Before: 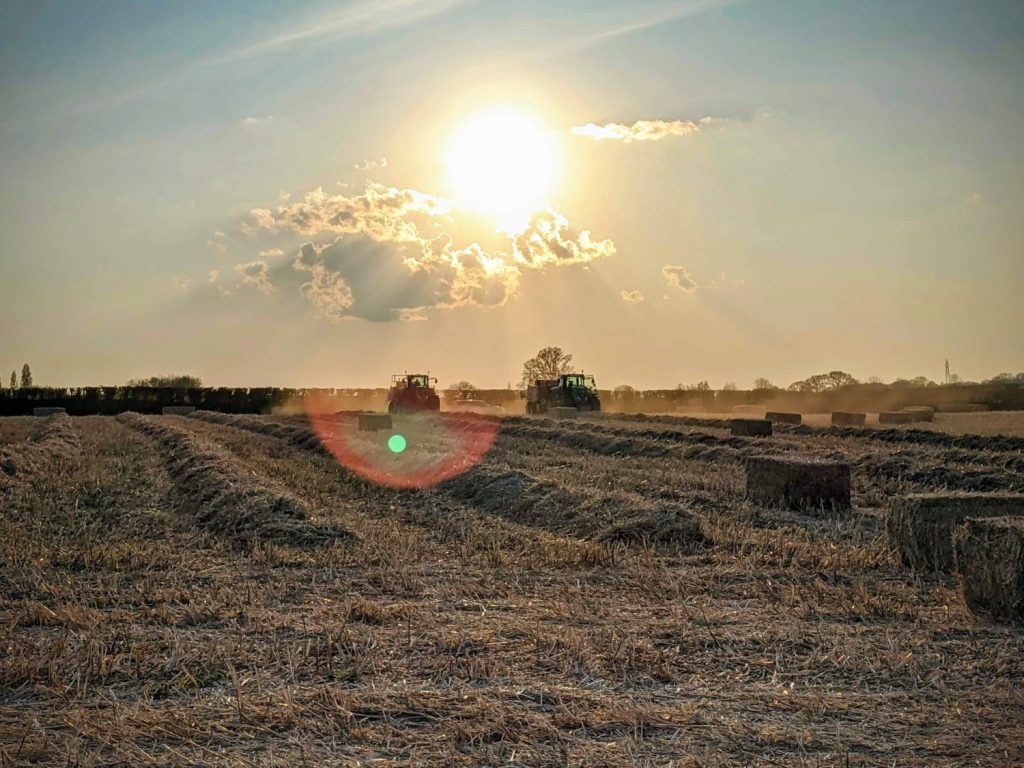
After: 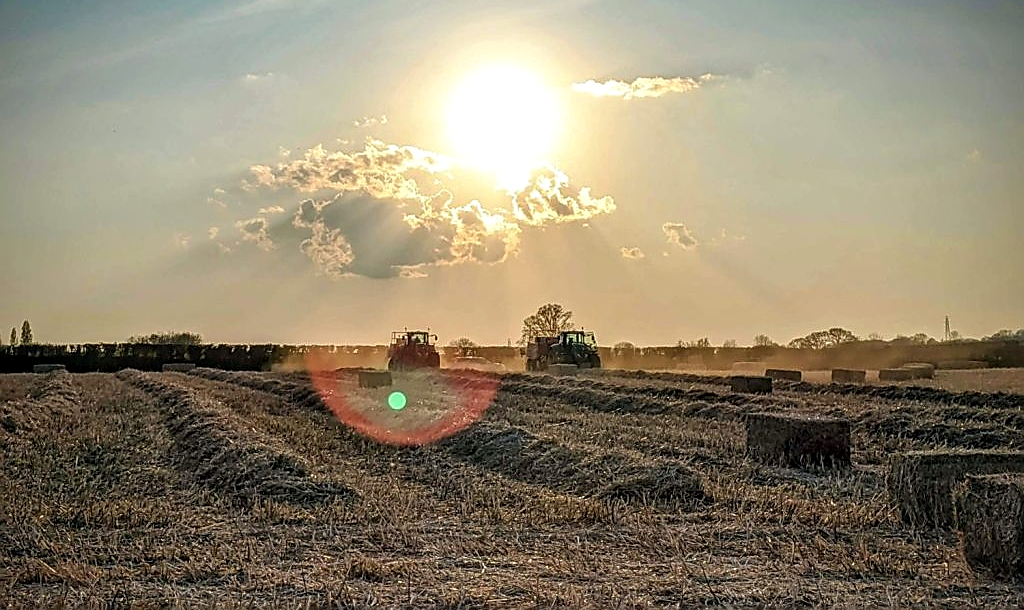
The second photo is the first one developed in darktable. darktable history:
crop and rotate: top 5.66%, bottom 14.823%
local contrast: on, module defaults
sharpen: radius 1.391, amount 1.241, threshold 0.751
